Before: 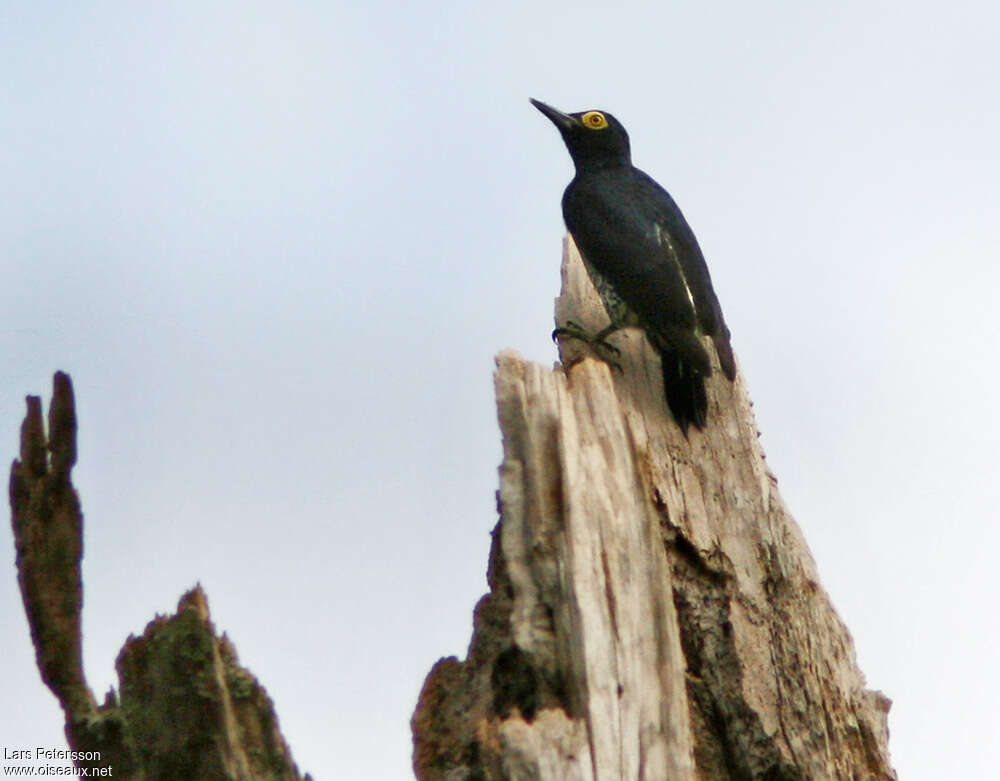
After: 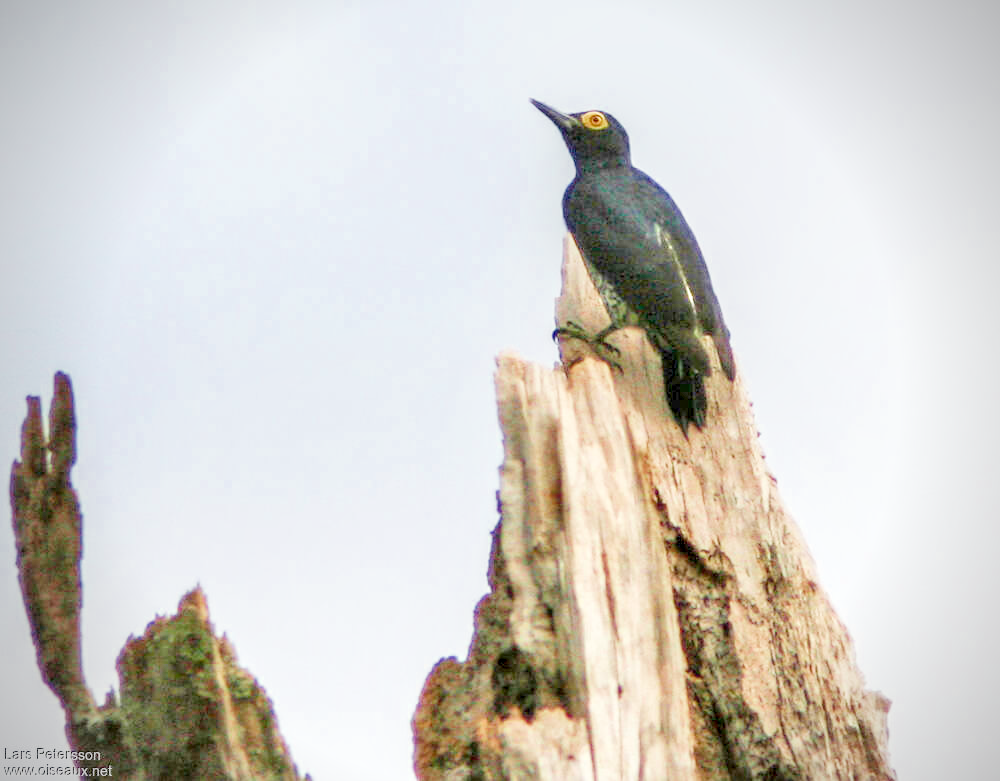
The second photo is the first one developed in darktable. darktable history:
vignetting: unbound false
local contrast: highlights 20%, detail 150%
filmic rgb: middle gray luminance 2.5%, black relative exposure -10 EV, white relative exposure 7 EV, threshold 6 EV, dynamic range scaling 10%, target black luminance 0%, hardness 3.19, latitude 44.39%, contrast 0.682, highlights saturation mix 5%, shadows ↔ highlights balance 13.63%, add noise in highlights 0, color science v3 (2019), use custom middle-gray values true, iterations of high-quality reconstruction 0, contrast in highlights soft, enable highlight reconstruction true
